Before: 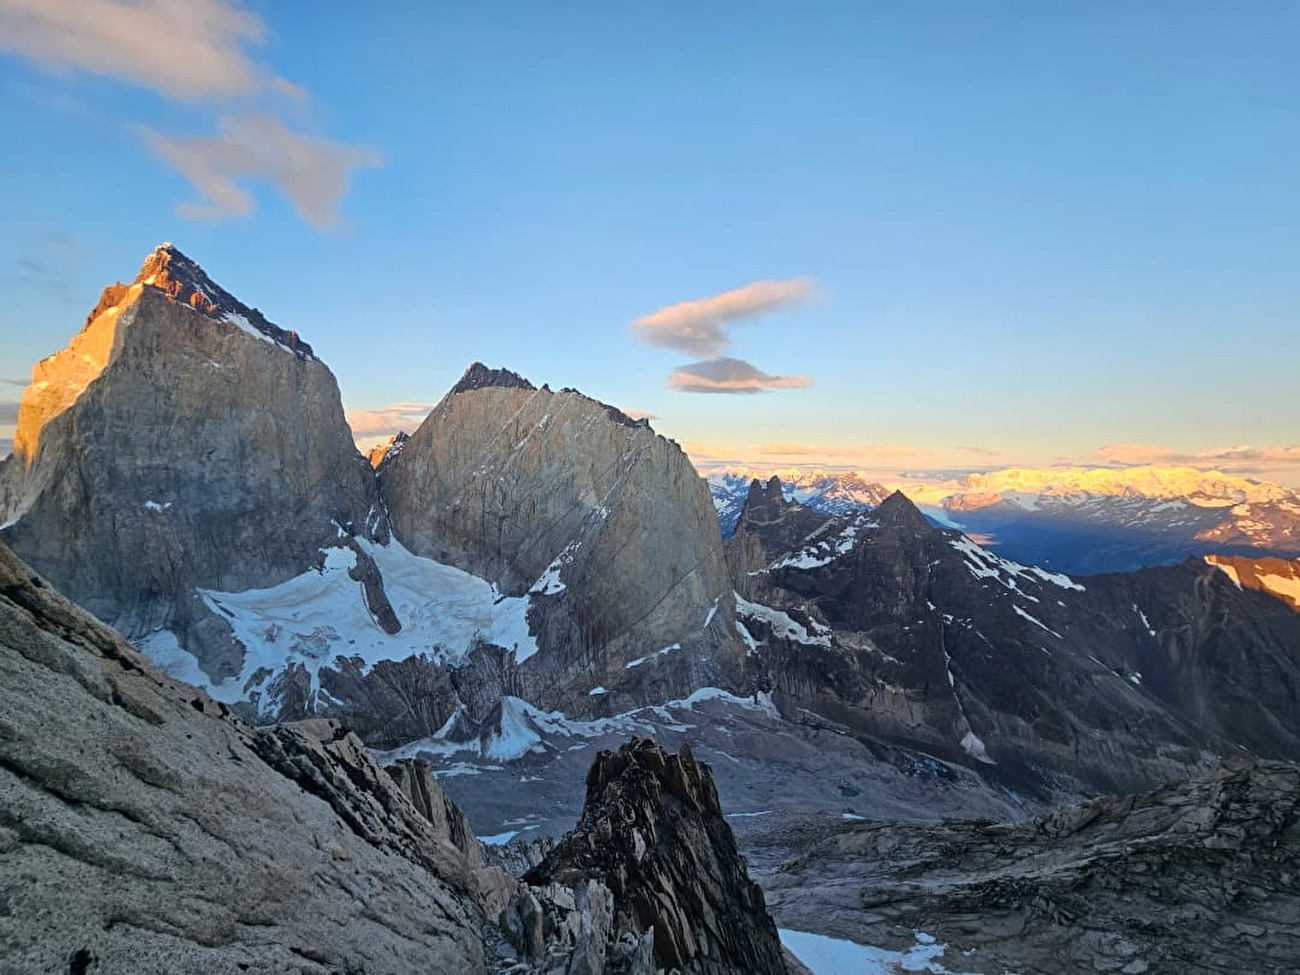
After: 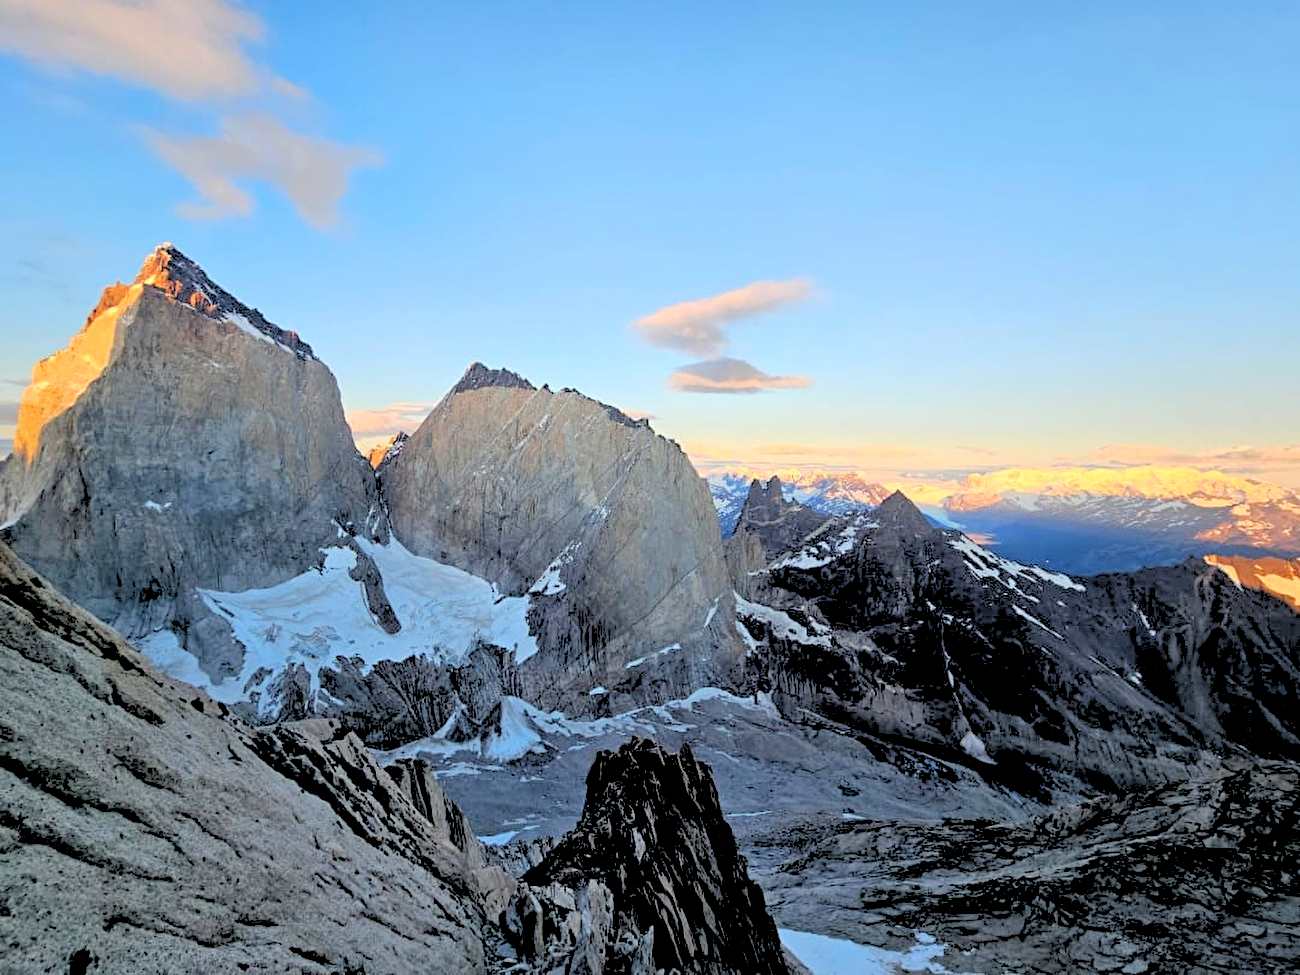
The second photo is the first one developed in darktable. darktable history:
rgb levels: levels [[0.027, 0.429, 0.996], [0, 0.5, 1], [0, 0.5, 1]]
